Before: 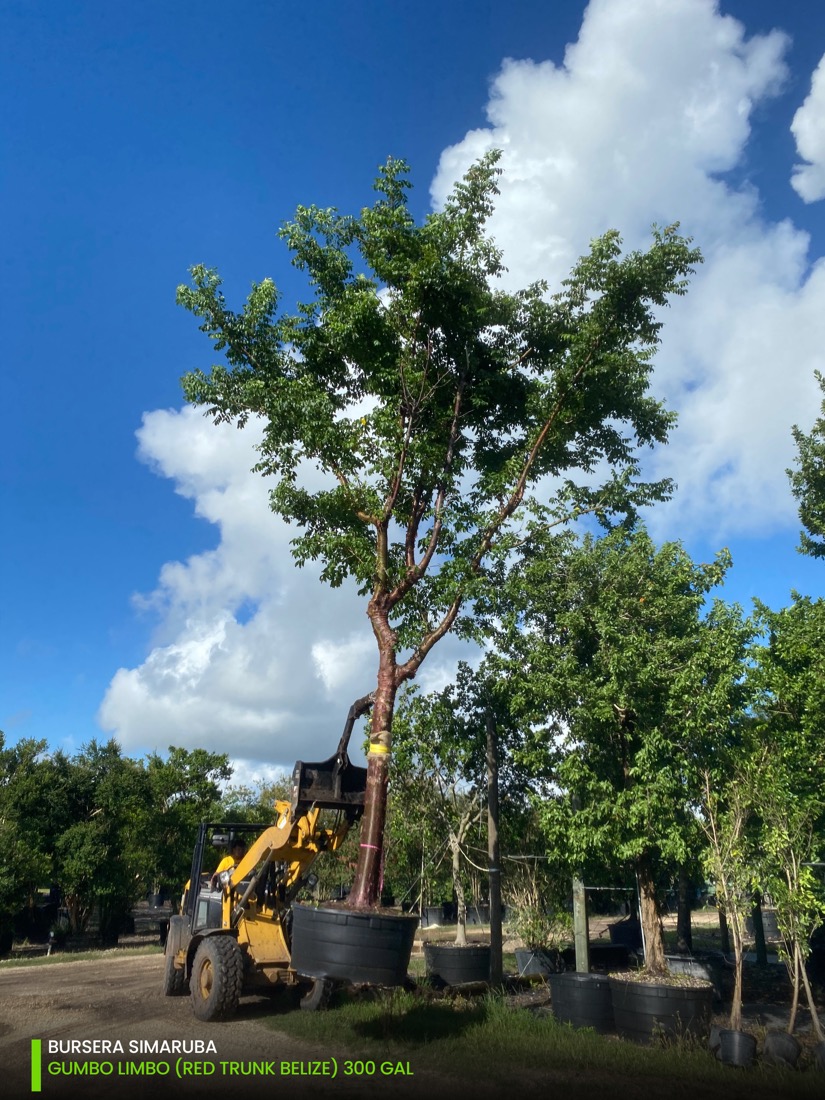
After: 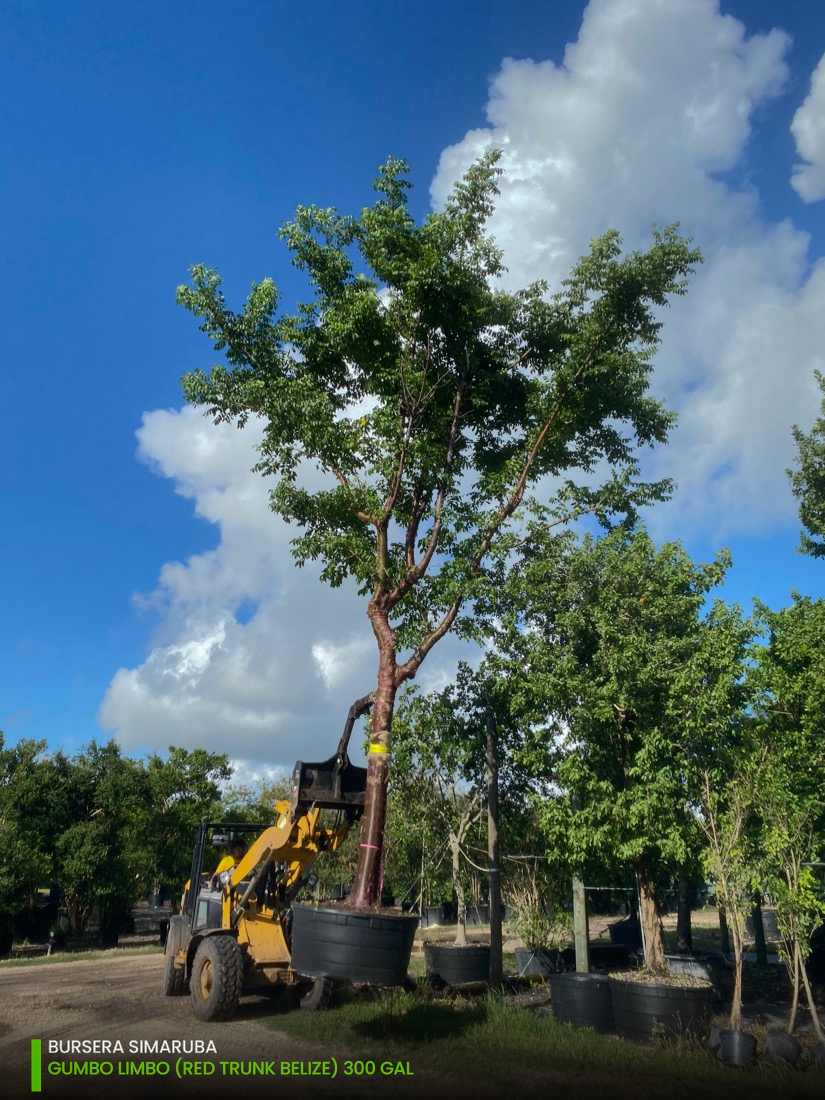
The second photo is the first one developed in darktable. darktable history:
shadows and highlights: shadows -18.02, highlights -73.18
